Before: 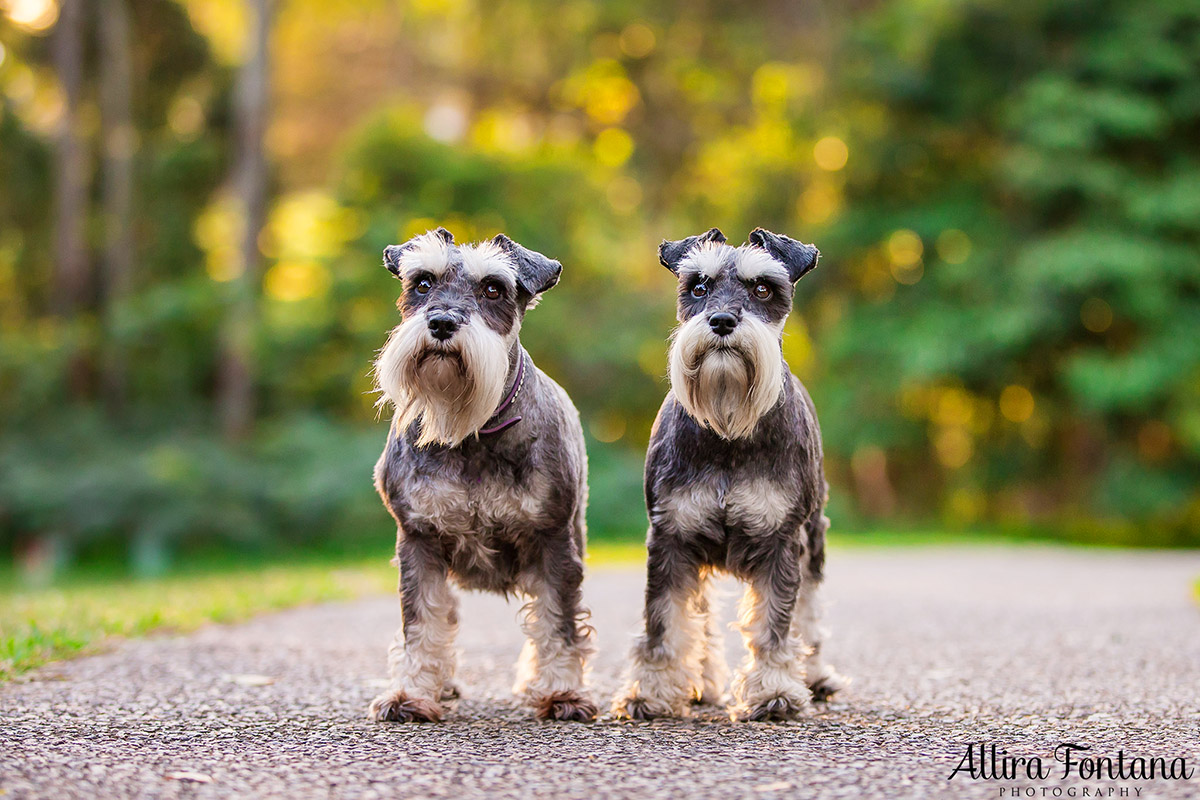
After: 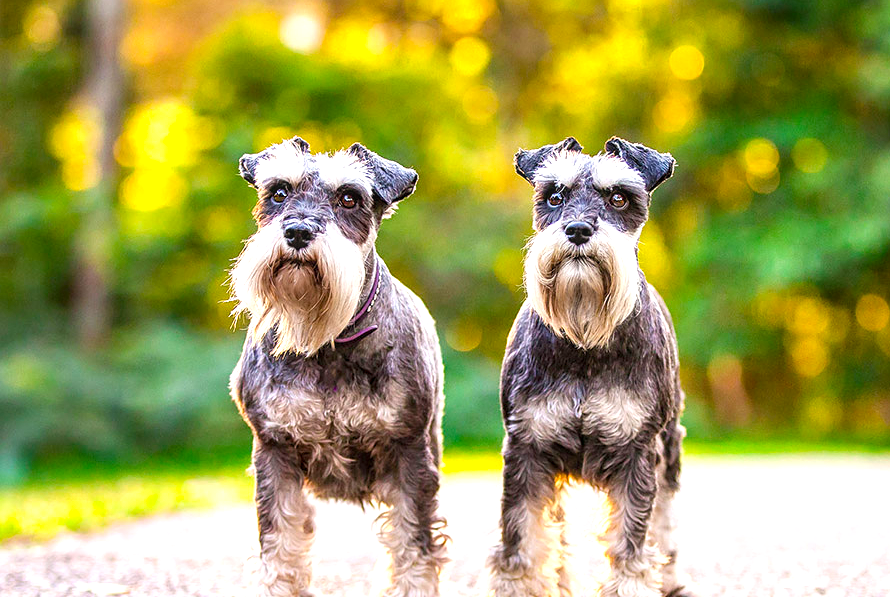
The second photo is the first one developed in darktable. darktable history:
sharpen: amount 0.206
crop and rotate: left 12.017%, top 11.444%, right 13.769%, bottom 13.871%
local contrast: on, module defaults
color balance rgb: perceptual saturation grading › global saturation 29.782%
exposure: black level correction 0, exposure 0.702 EV, compensate exposure bias true, compensate highlight preservation false
